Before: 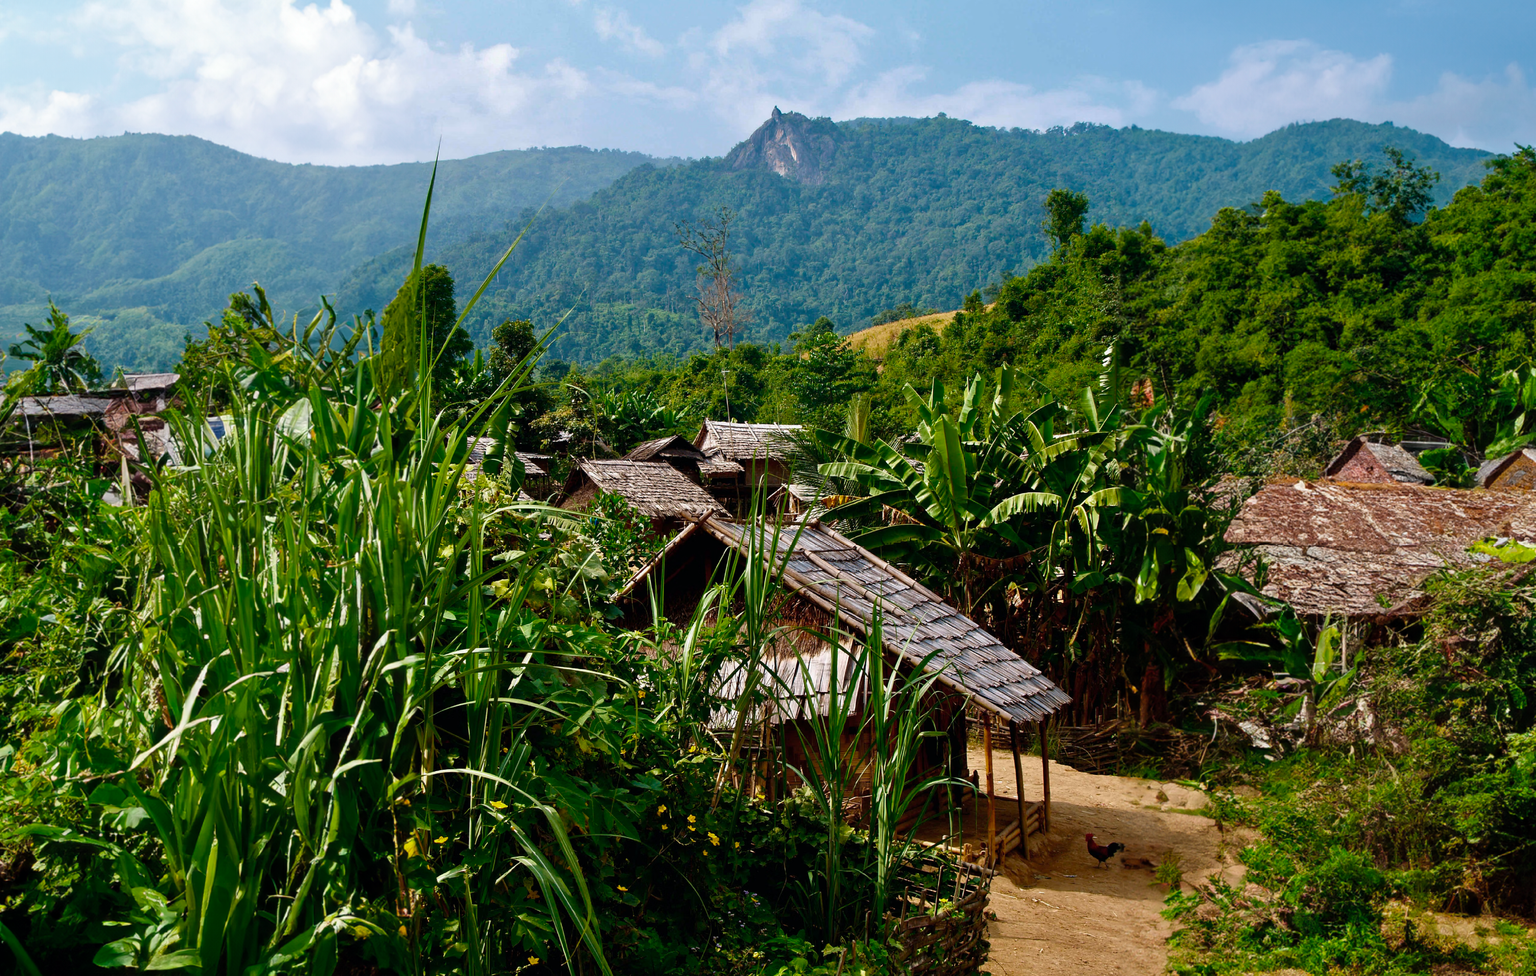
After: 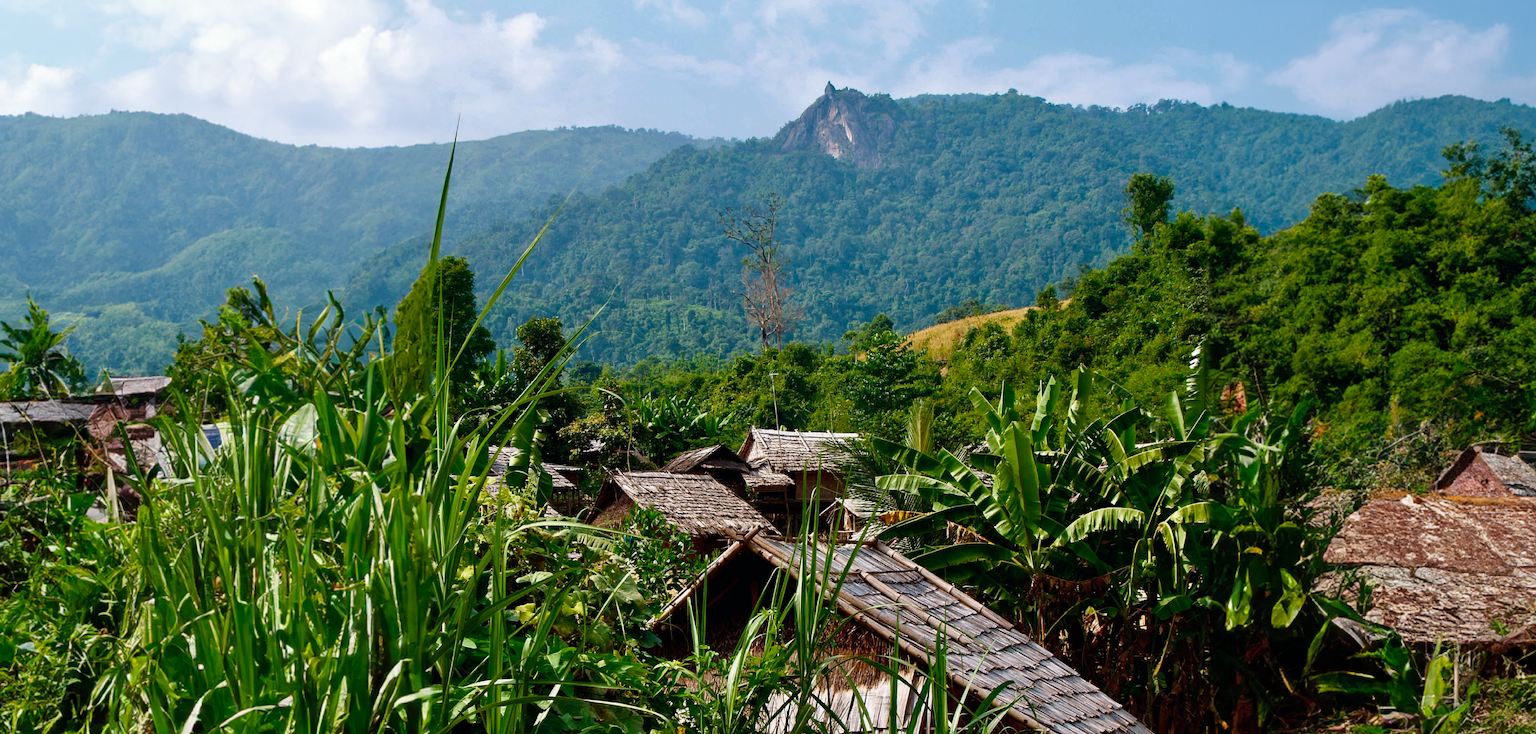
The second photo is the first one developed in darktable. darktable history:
crop: left 1.594%, top 3.352%, right 7.763%, bottom 28.444%
